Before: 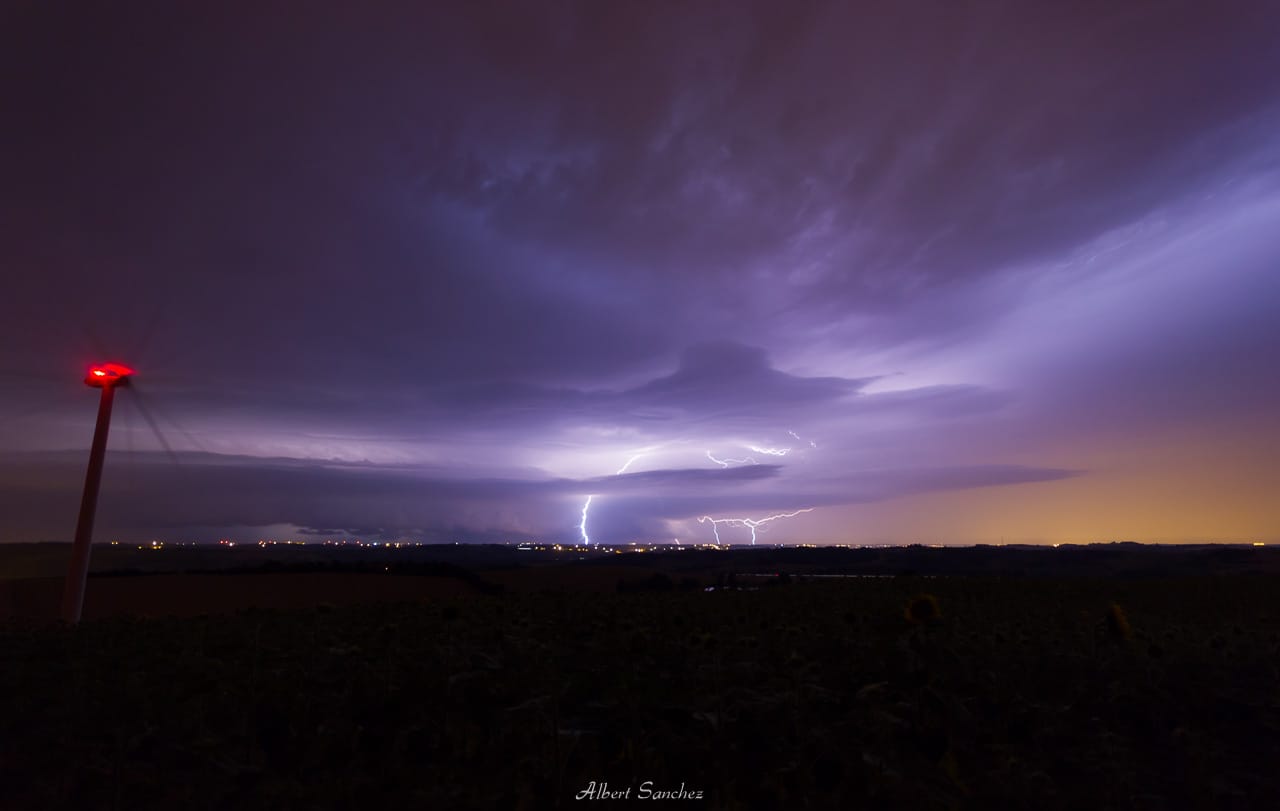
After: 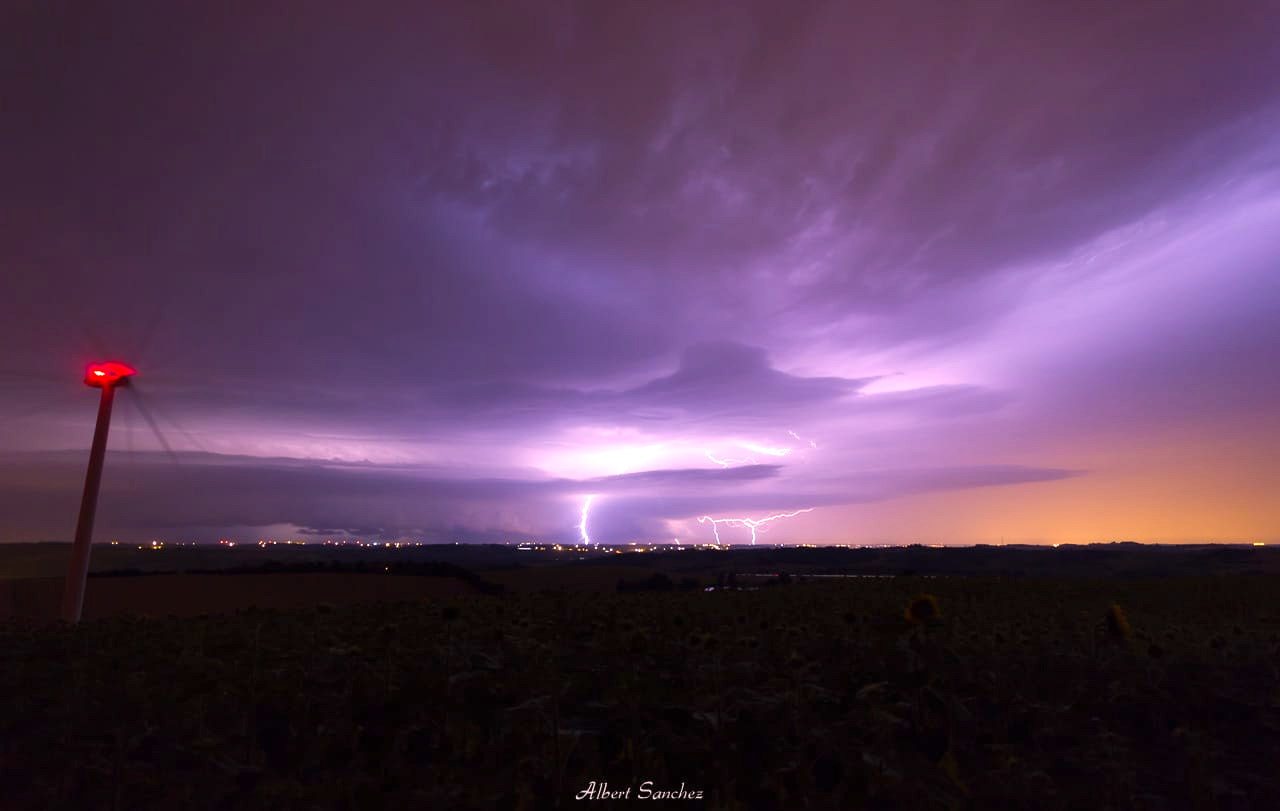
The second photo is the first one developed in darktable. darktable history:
exposure: black level correction 0, exposure 0.7 EV, compensate highlight preservation false
color correction: highlights a* 14.66, highlights b* 4.83
